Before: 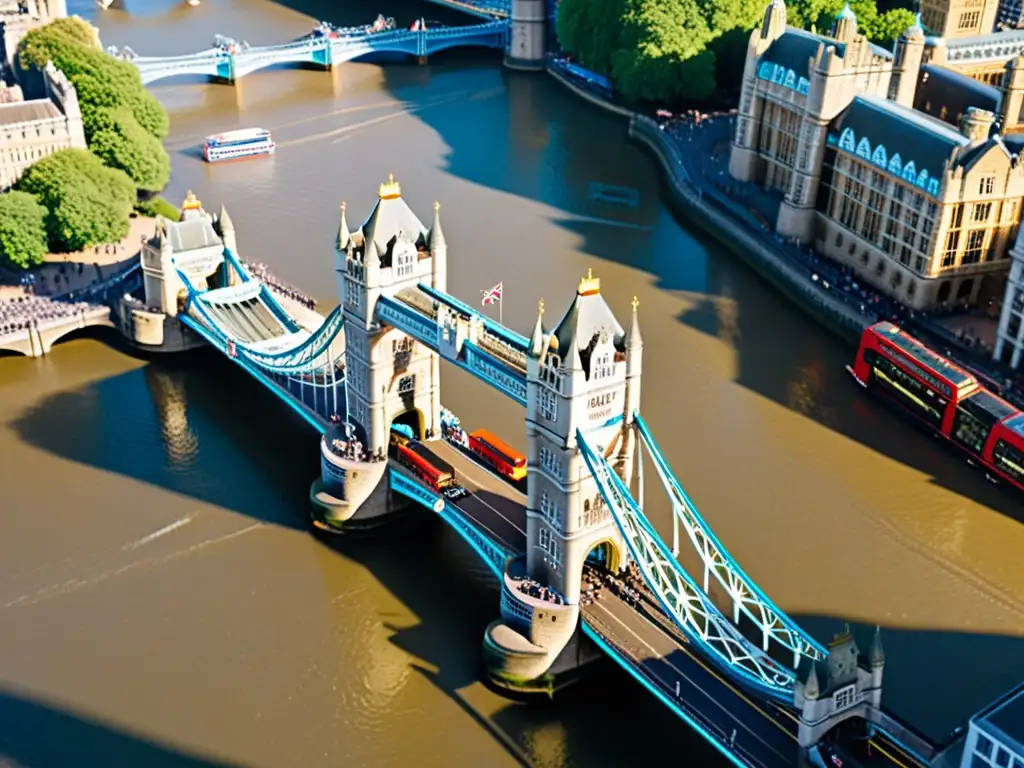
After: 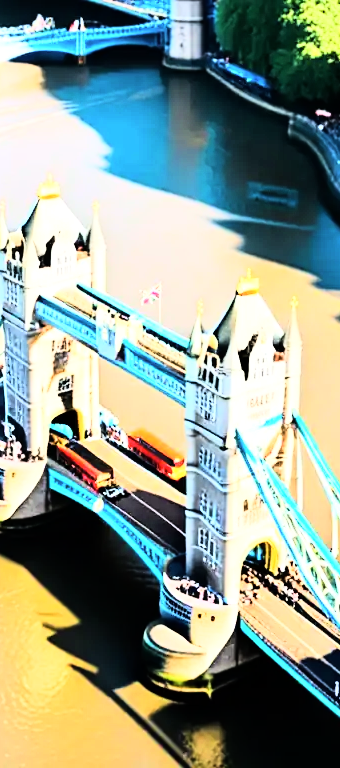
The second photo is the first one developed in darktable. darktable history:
contrast brightness saturation: saturation -0.05
exposure: exposure 0.6 EV, compensate highlight preservation false
rgb curve: curves: ch0 [(0, 0) (0.21, 0.15) (0.24, 0.21) (0.5, 0.75) (0.75, 0.96) (0.89, 0.99) (1, 1)]; ch1 [(0, 0.02) (0.21, 0.13) (0.25, 0.2) (0.5, 0.67) (0.75, 0.9) (0.89, 0.97) (1, 1)]; ch2 [(0, 0.02) (0.21, 0.13) (0.25, 0.2) (0.5, 0.67) (0.75, 0.9) (0.89, 0.97) (1, 1)], compensate middle gray true
crop: left 33.36%, right 33.36%
